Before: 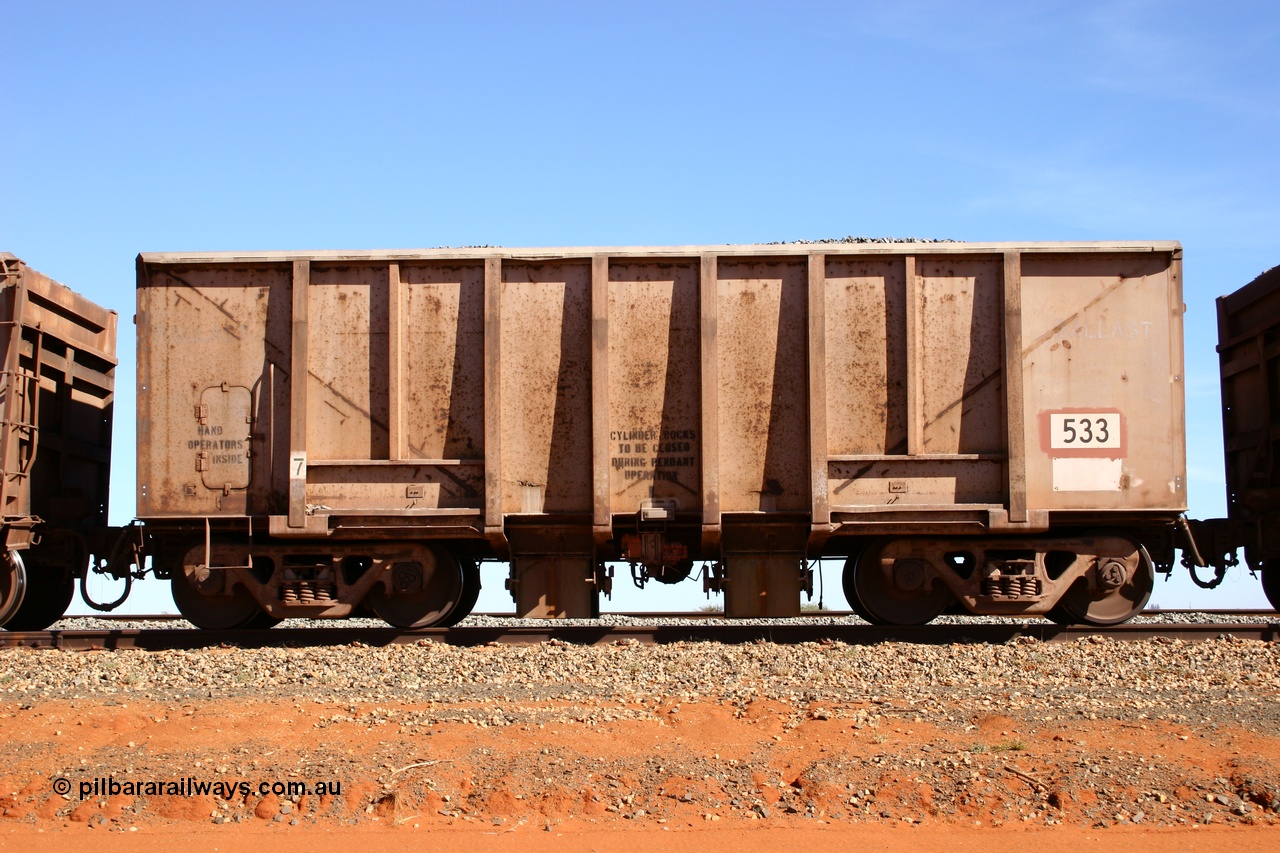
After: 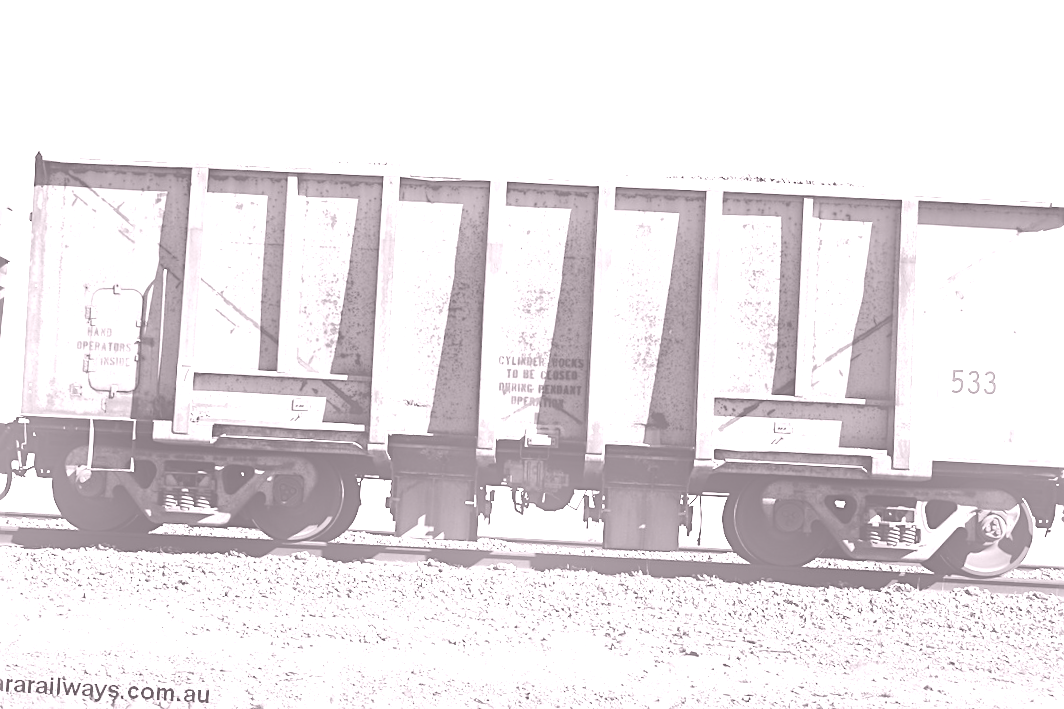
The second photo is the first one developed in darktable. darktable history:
bloom: size 15%, threshold 97%, strength 7%
crop and rotate: angle -3.27°, left 5.211%, top 5.211%, right 4.607%, bottom 4.607%
sharpen: on, module defaults
colorize: hue 25.2°, saturation 83%, source mix 82%, lightness 79%, version 1
